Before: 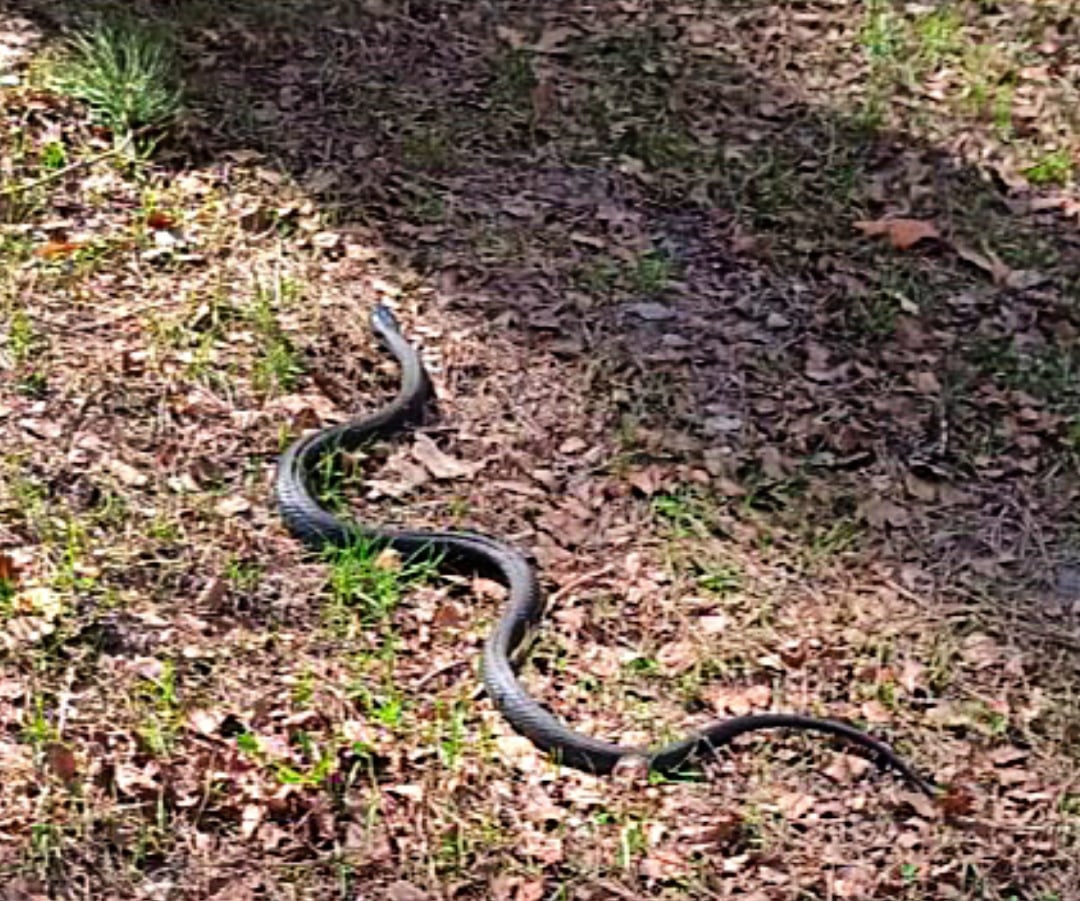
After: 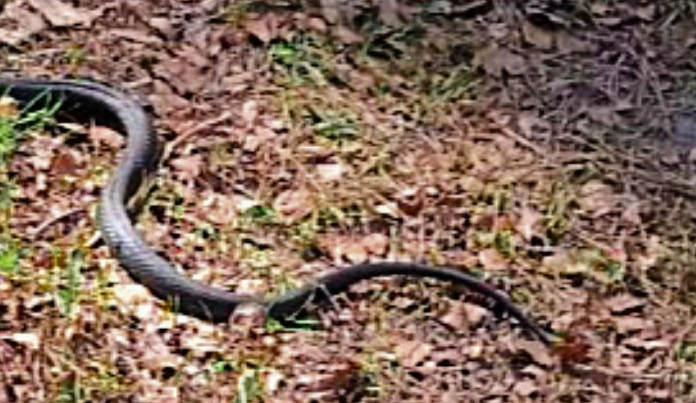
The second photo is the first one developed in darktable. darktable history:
crop and rotate: left 35.509%, top 50.238%, bottom 4.934%
color zones: curves: ch0 [(0.11, 0.396) (0.195, 0.36) (0.25, 0.5) (0.303, 0.412) (0.357, 0.544) (0.75, 0.5) (0.967, 0.328)]; ch1 [(0, 0.468) (0.112, 0.512) (0.202, 0.6) (0.25, 0.5) (0.307, 0.352) (0.357, 0.544) (0.75, 0.5) (0.963, 0.524)]
